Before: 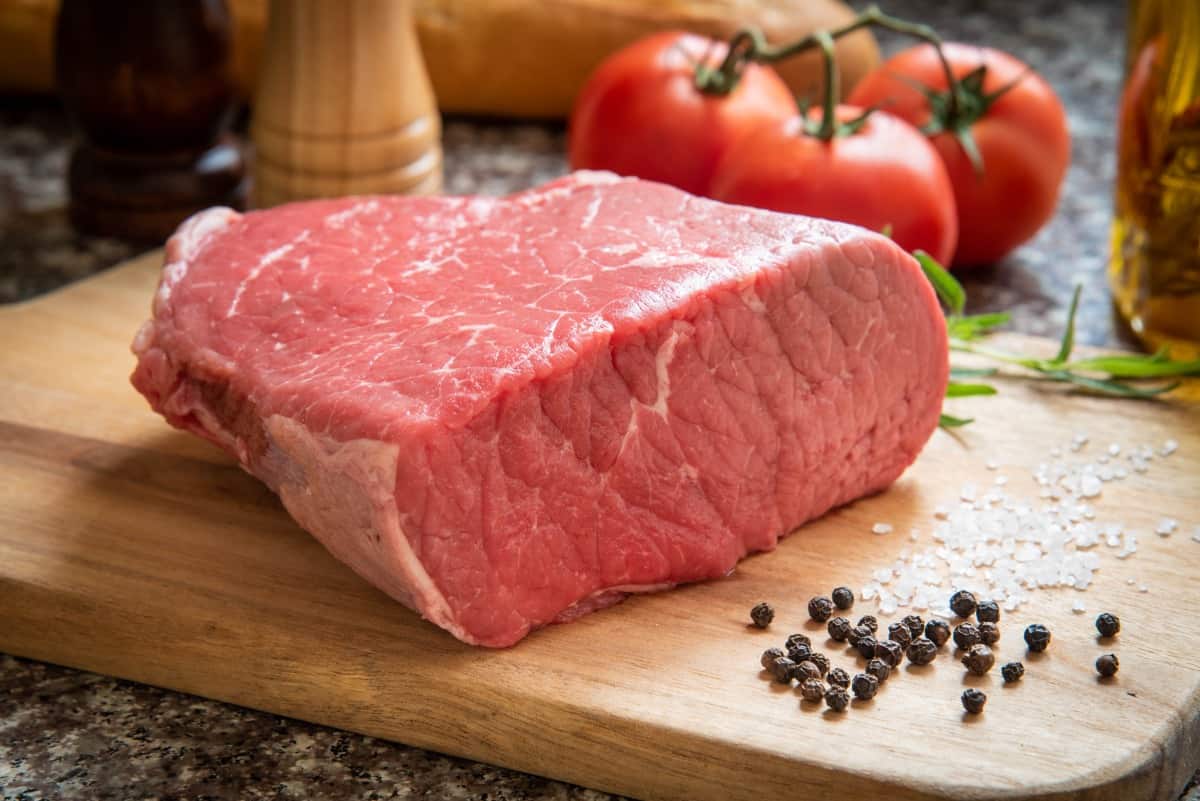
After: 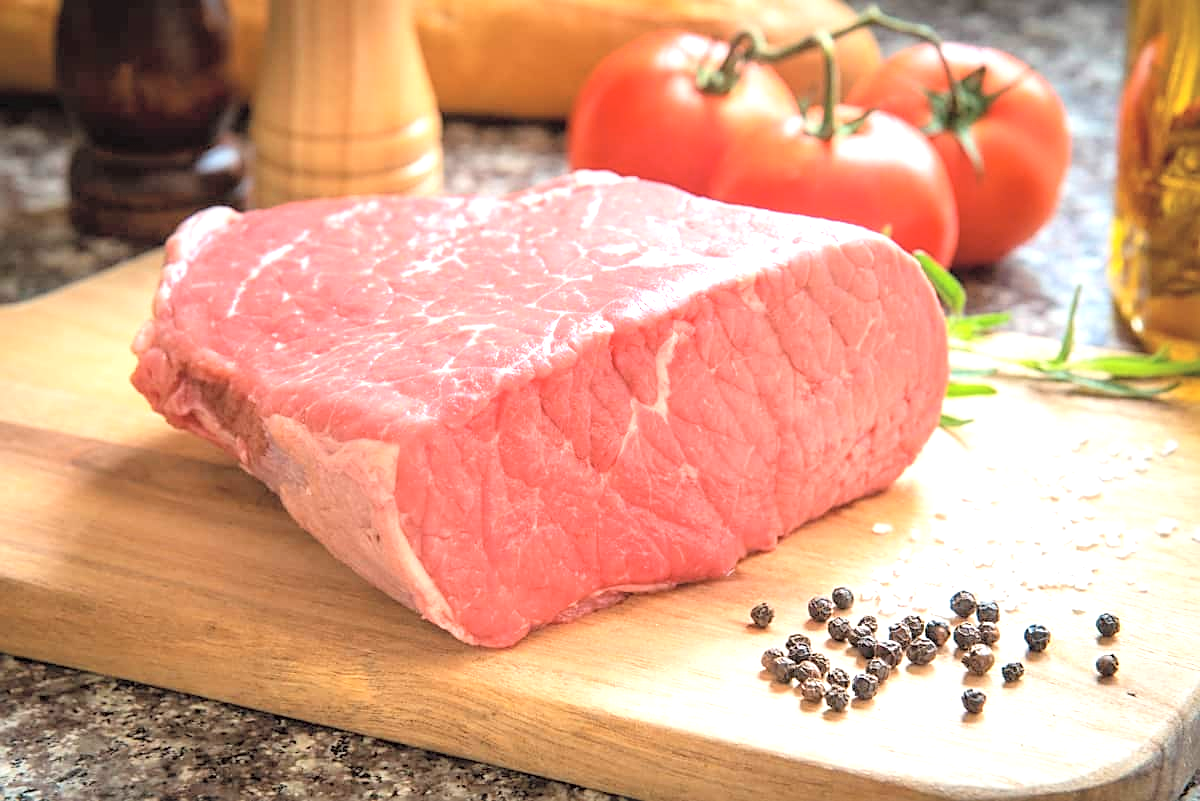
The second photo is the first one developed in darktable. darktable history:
contrast brightness saturation: brightness 0.28
exposure: black level correction 0, exposure 0.9 EV, compensate highlight preservation false
sharpen: on, module defaults
